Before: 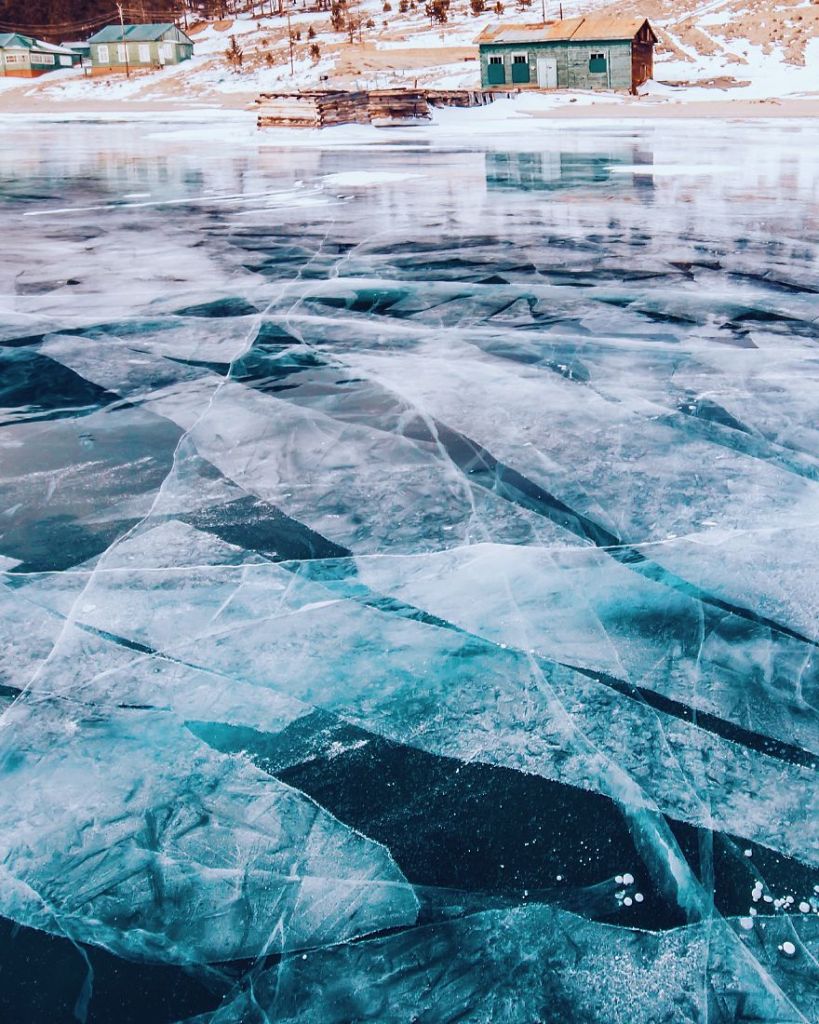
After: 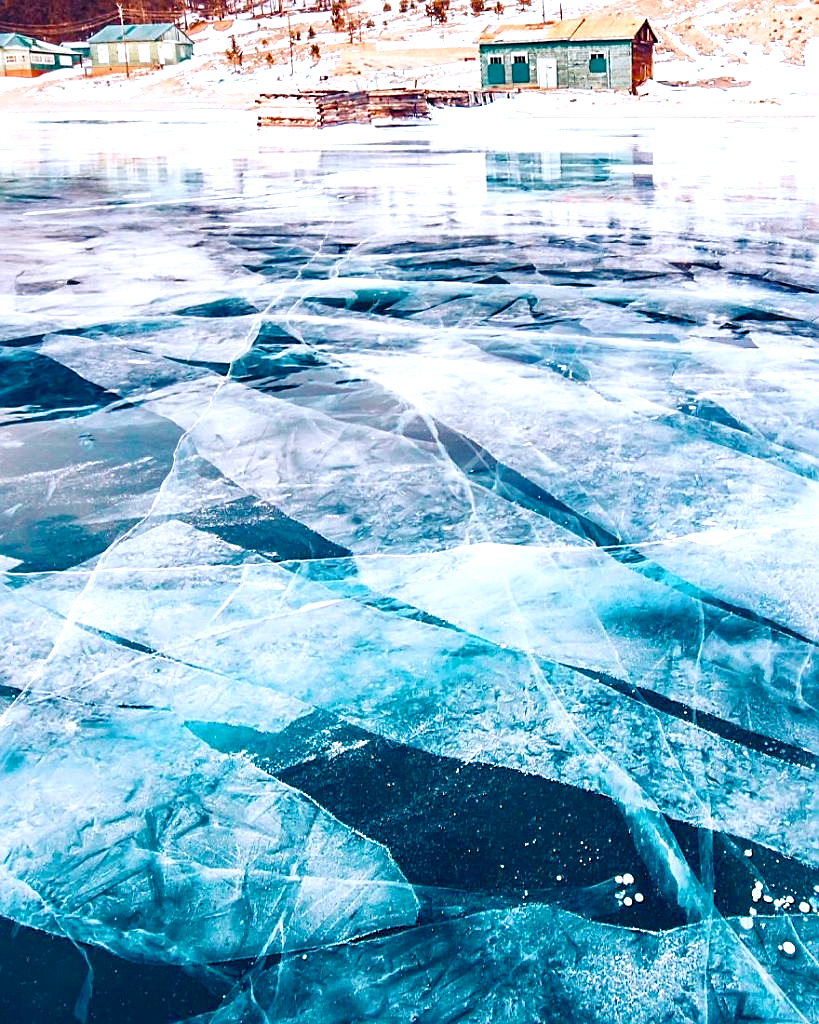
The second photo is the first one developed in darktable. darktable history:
color balance rgb: perceptual saturation grading › global saturation 35%, perceptual saturation grading › highlights -30%, perceptual saturation grading › shadows 35%, perceptual brilliance grading › global brilliance 3%, perceptual brilliance grading › highlights -3%, perceptual brilliance grading › shadows 3%
exposure: black level correction 0, exposure 0.7 EV, compensate exposure bias true, compensate highlight preservation false
sharpen: on, module defaults
